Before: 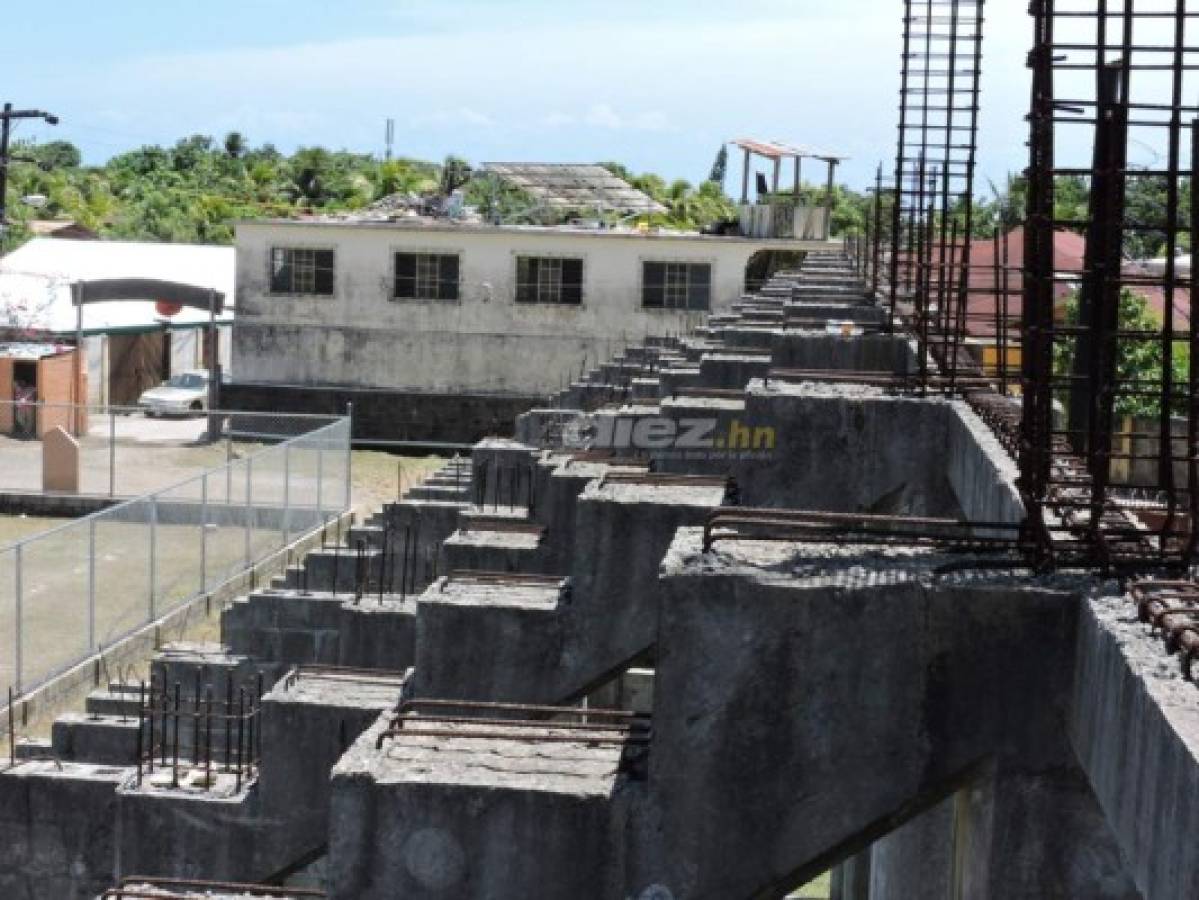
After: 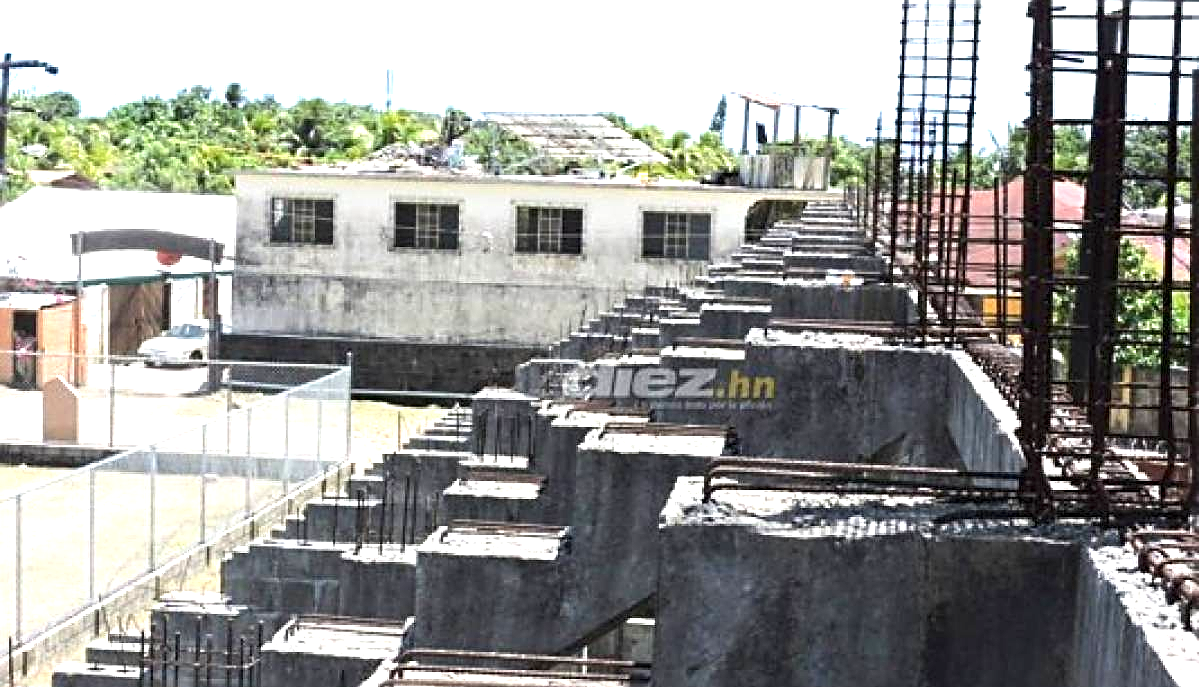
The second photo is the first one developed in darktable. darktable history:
sharpen: radius 2.565, amount 0.699
crop: top 5.651%, bottom 17.906%
exposure: black level correction 0, exposure 1.2 EV, compensate exposure bias true, compensate highlight preservation false
